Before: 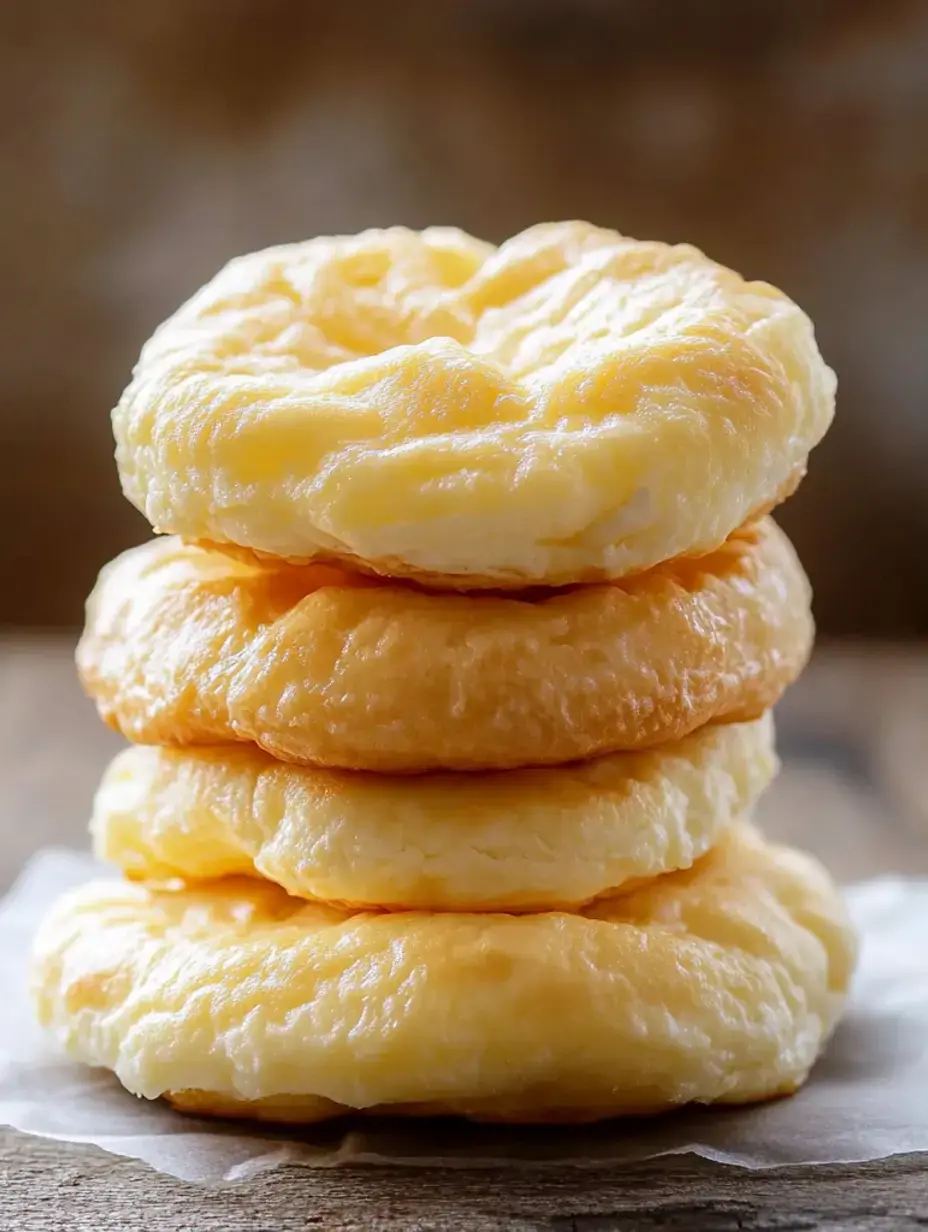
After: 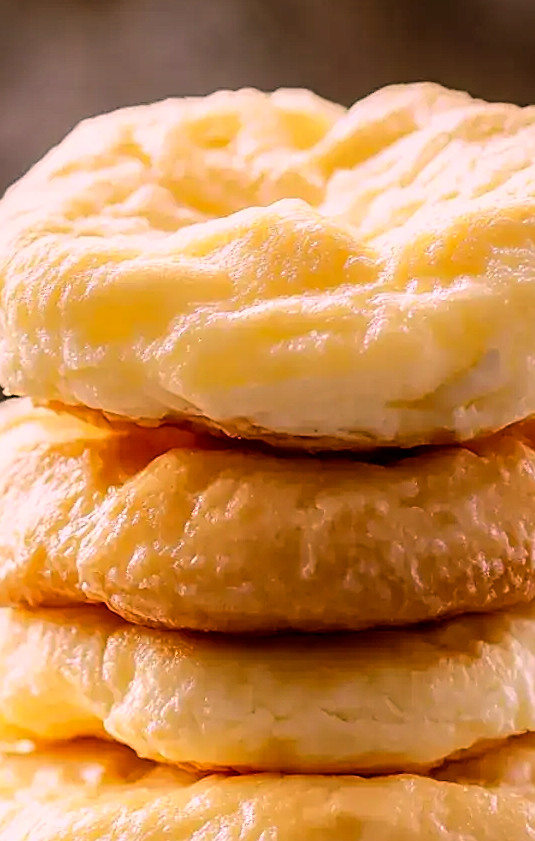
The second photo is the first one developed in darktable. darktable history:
crop: left 16.209%, top 11.262%, right 26.111%, bottom 20.414%
local contrast: shadows 90%, midtone range 0.499
sharpen: amount 0.491
exposure: black level correction 0.002, exposure -0.203 EV, compensate highlight preservation false
tone curve: curves: ch0 [(0, 0) (0.035, 0.011) (0.133, 0.076) (0.285, 0.265) (0.491, 0.541) (0.617, 0.693) (0.704, 0.77) (0.794, 0.865) (0.895, 0.938) (1, 0.976)]; ch1 [(0, 0) (0.318, 0.278) (0.444, 0.427) (0.502, 0.497) (0.543, 0.547) (0.601, 0.641) (0.746, 0.764) (1, 1)]; ch2 [(0, 0) (0.316, 0.292) (0.381, 0.37) (0.423, 0.448) (0.476, 0.482) (0.502, 0.5) (0.543, 0.547) (0.587, 0.613) (0.642, 0.672) (0.704, 0.727) (0.865, 0.827) (1, 0.951)], color space Lab, linked channels, preserve colors none
color correction: highlights a* 14.5, highlights b* 4.89
